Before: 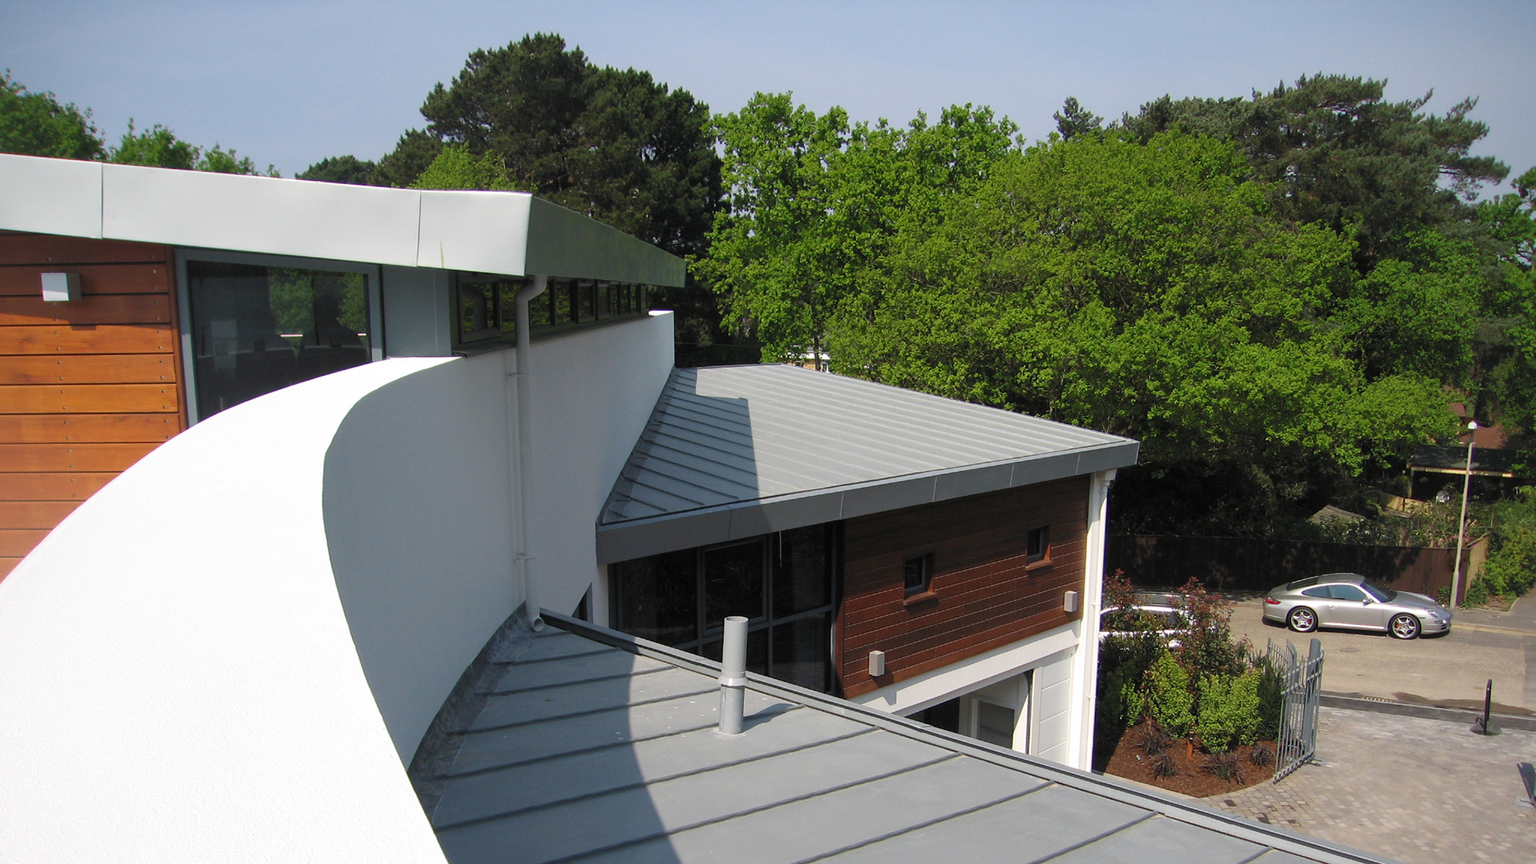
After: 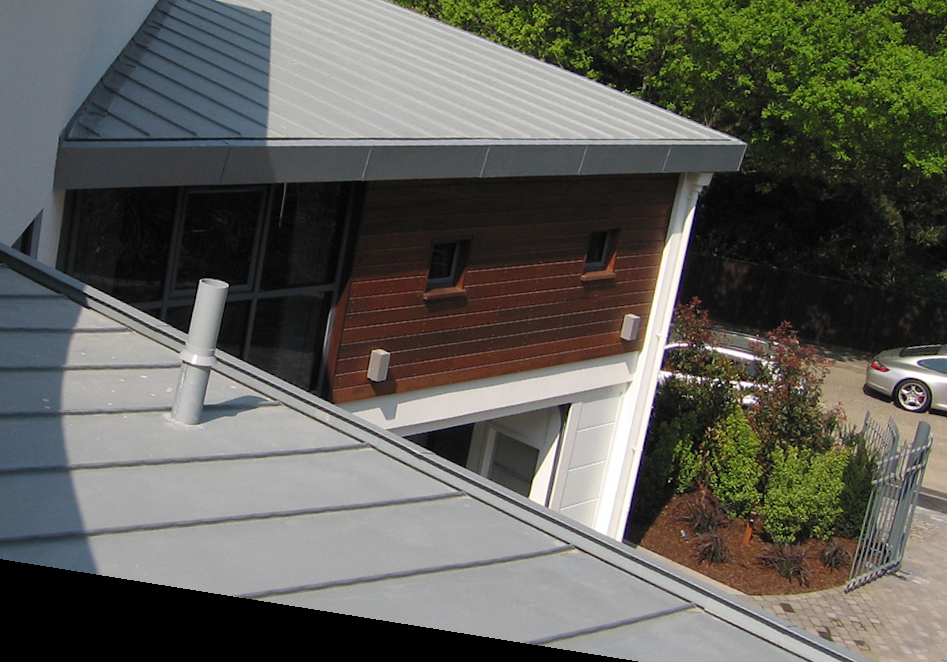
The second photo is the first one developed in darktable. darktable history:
rotate and perspective: rotation 9.12°, automatic cropping off
crop: left 35.976%, top 45.819%, right 18.162%, bottom 5.807%
